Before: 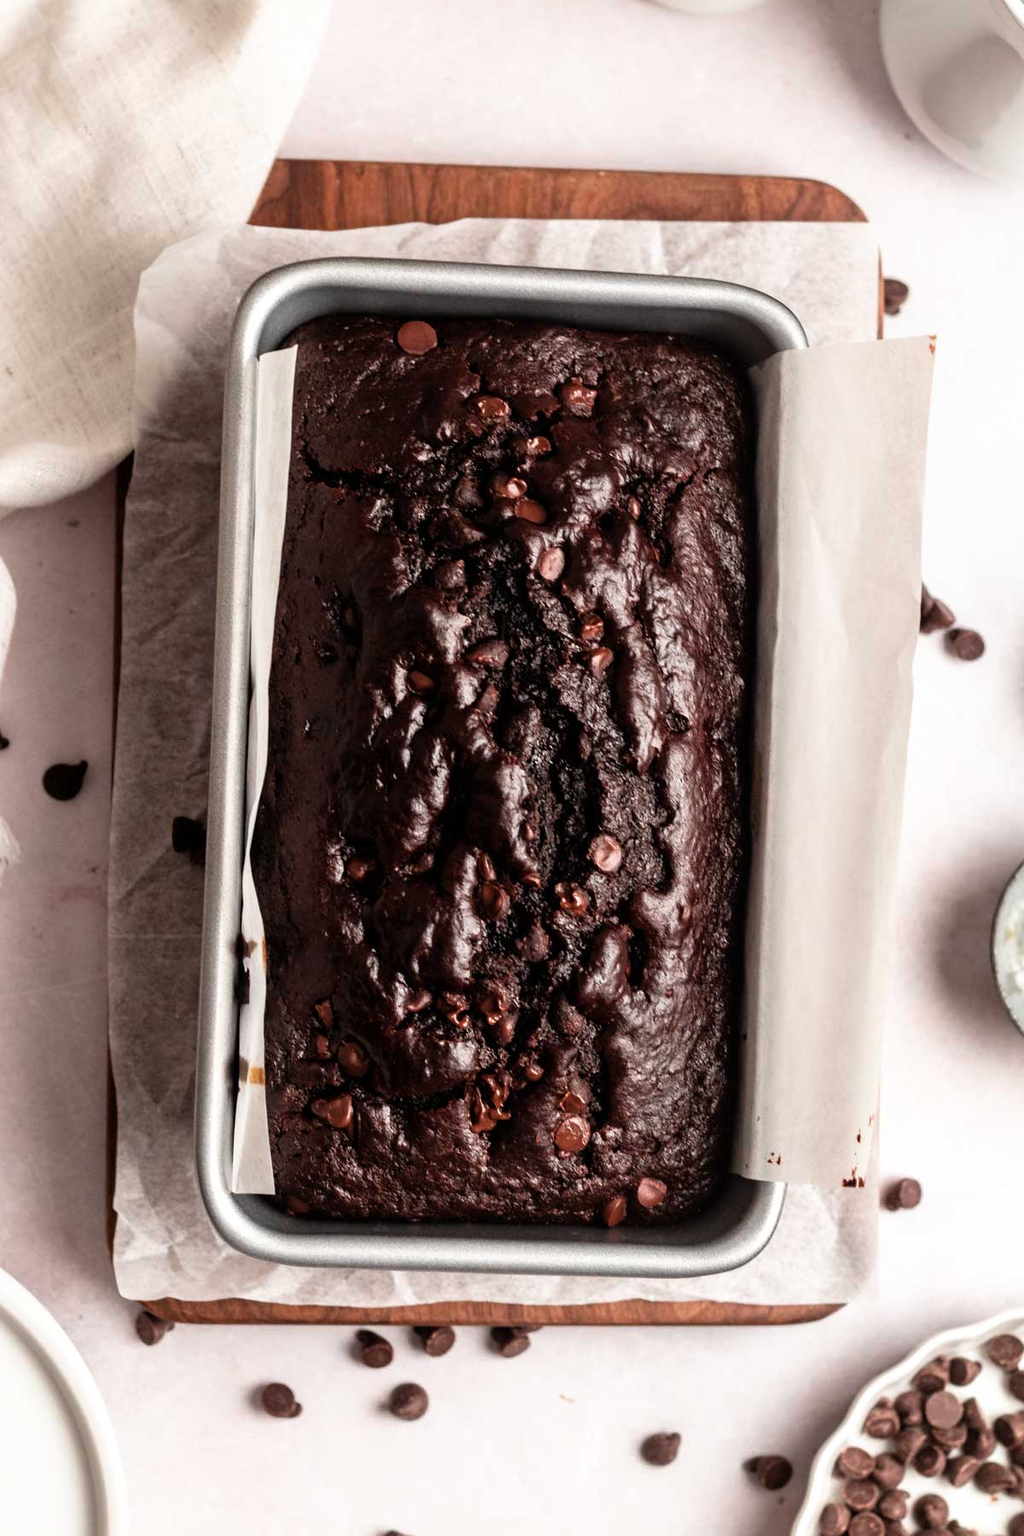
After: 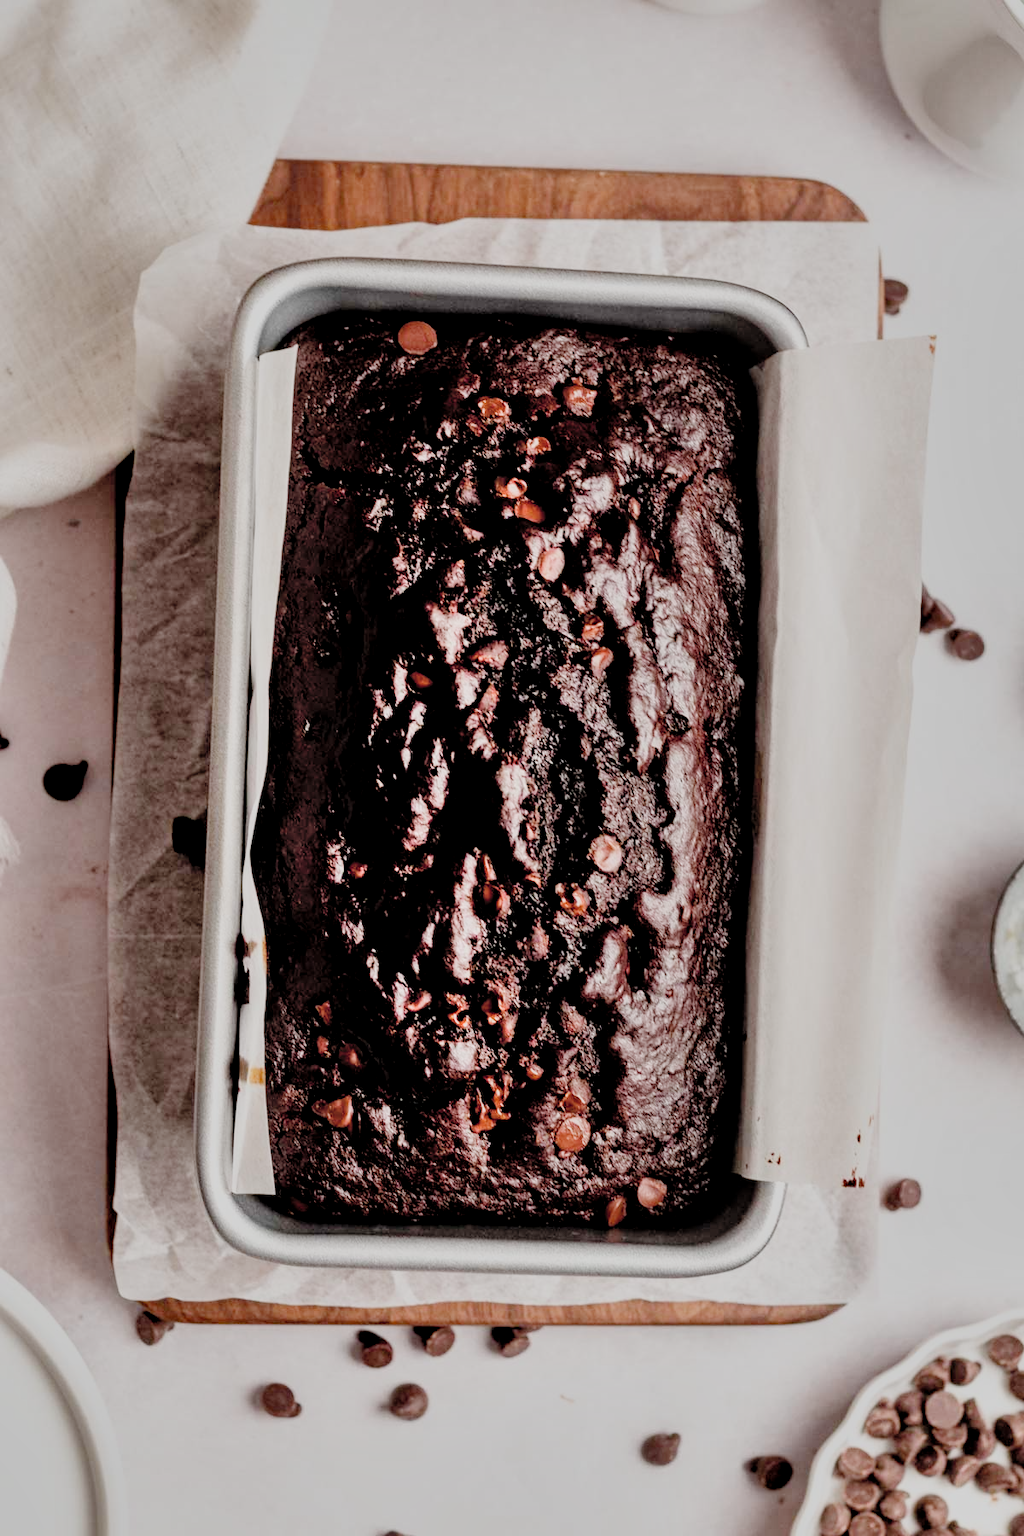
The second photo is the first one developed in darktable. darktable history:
shadows and highlights: low approximation 0.01, soften with gaussian
contrast brightness saturation: brightness 0.15
filmic rgb: middle gray luminance 18%, black relative exposure -7.5 EV, white relative exposure 8.5 EV, threshold 6 EV, target black luminance 0%, hardness 2.23, latitude 18.37%, contrast 0.878, highlights saturation mix 5%, shadows ↔ highlights balance 10.15%, add noise in highlights 0, preserve chrominance no, color science v3 (2019), use custom middle-gray values true, iterations of high-quality reconstruction 0, contrast in highlights soft, enable highlight reconstruction true
local contrast: highlights 100%, shadows 100%, detail 120%, midtone range 0.2
